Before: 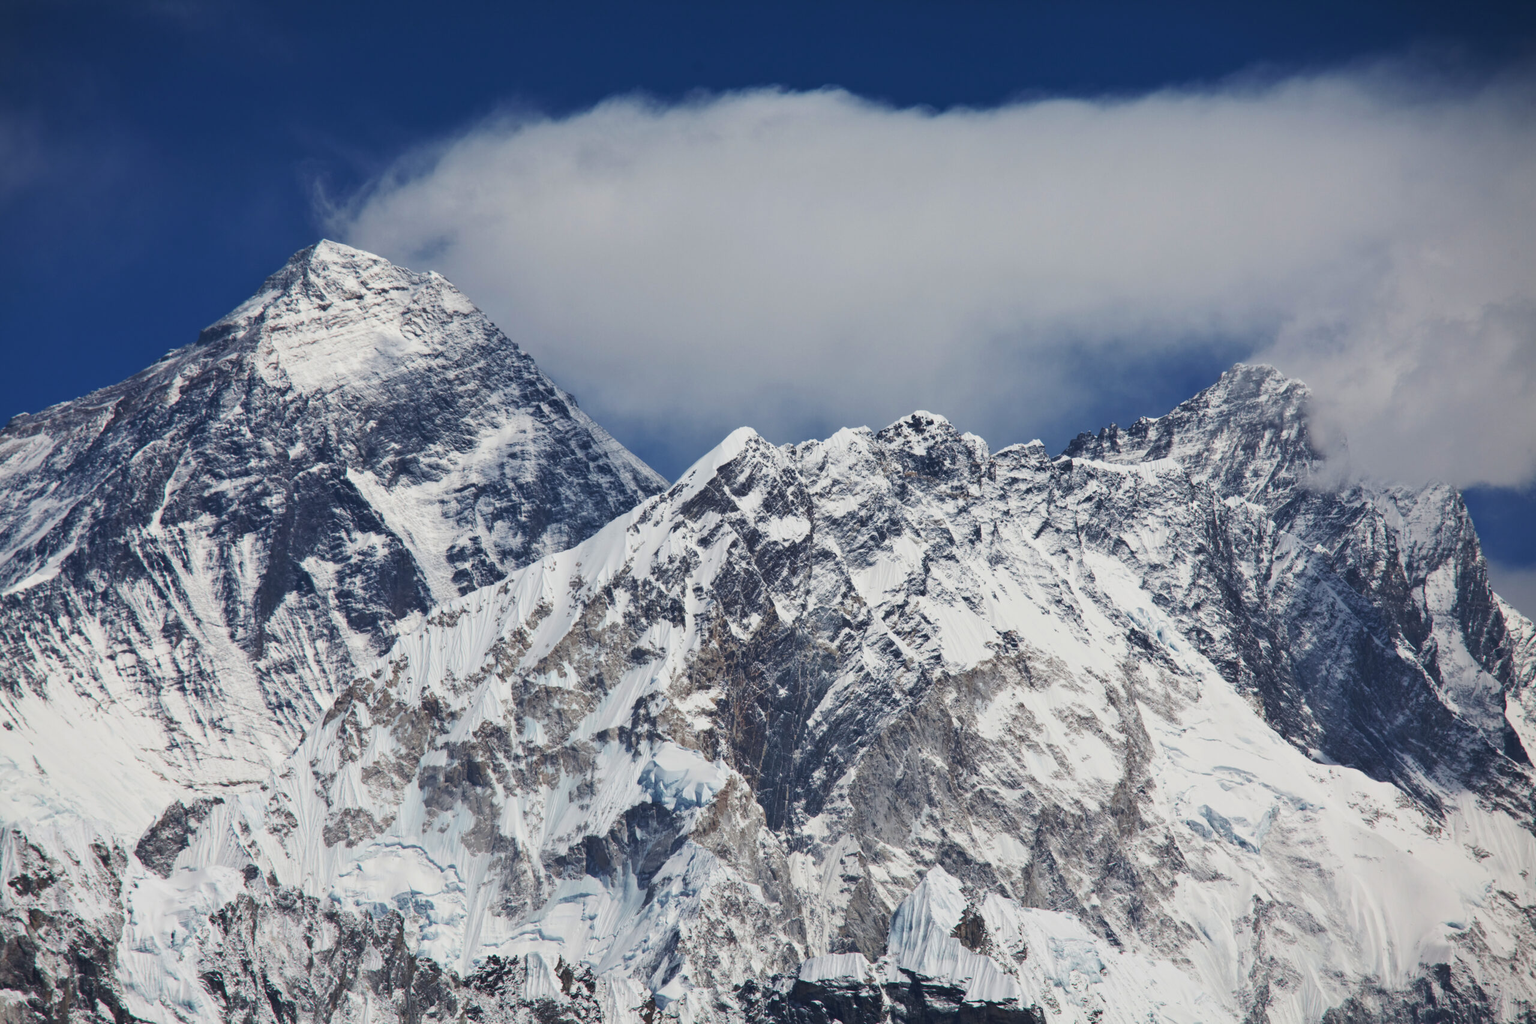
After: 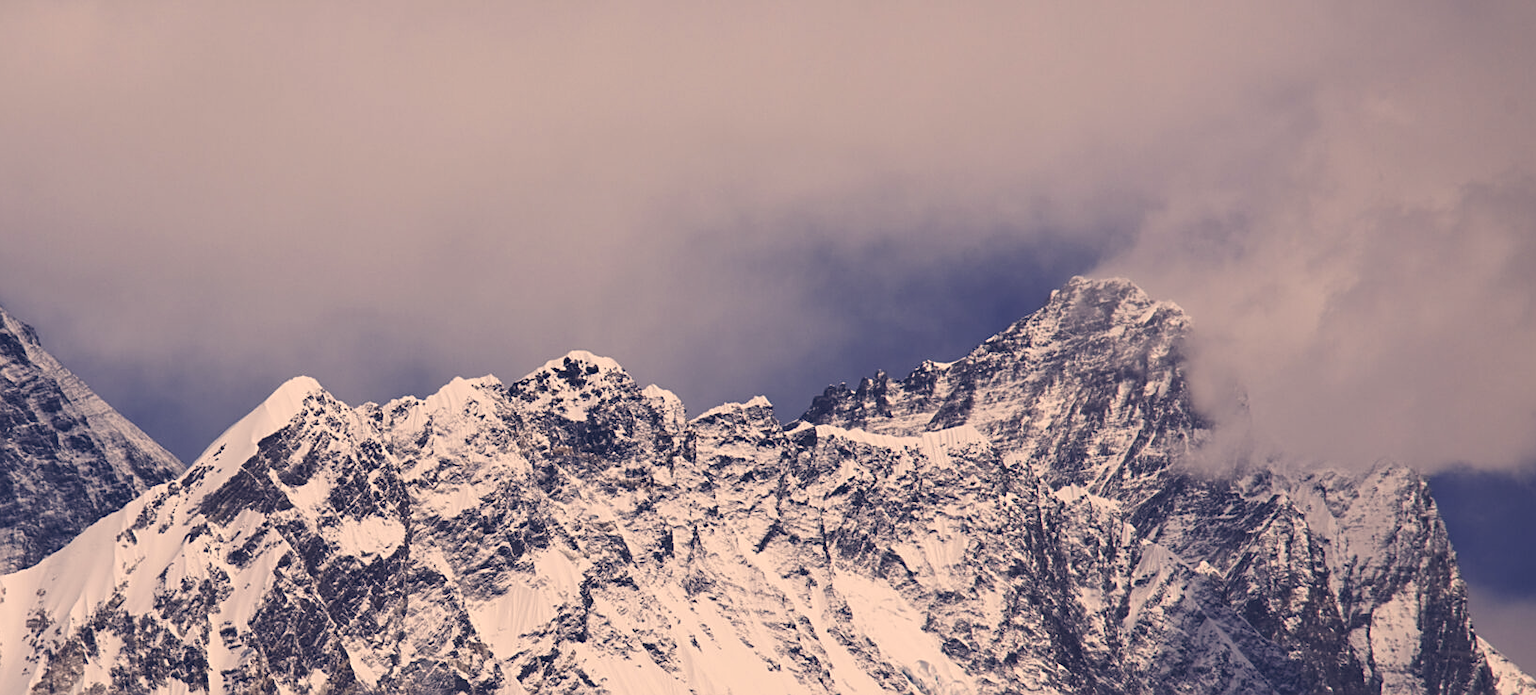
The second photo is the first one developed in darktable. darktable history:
color correction: highlights a* 19.59, highlights b* 27.49, shadows a* 3.46, shadows b* -17.28, saturation 0.73
crop: left 36.005%, top 18.293%, right 0.31%, bottom 38.444%
sharpen: on, module defaults
